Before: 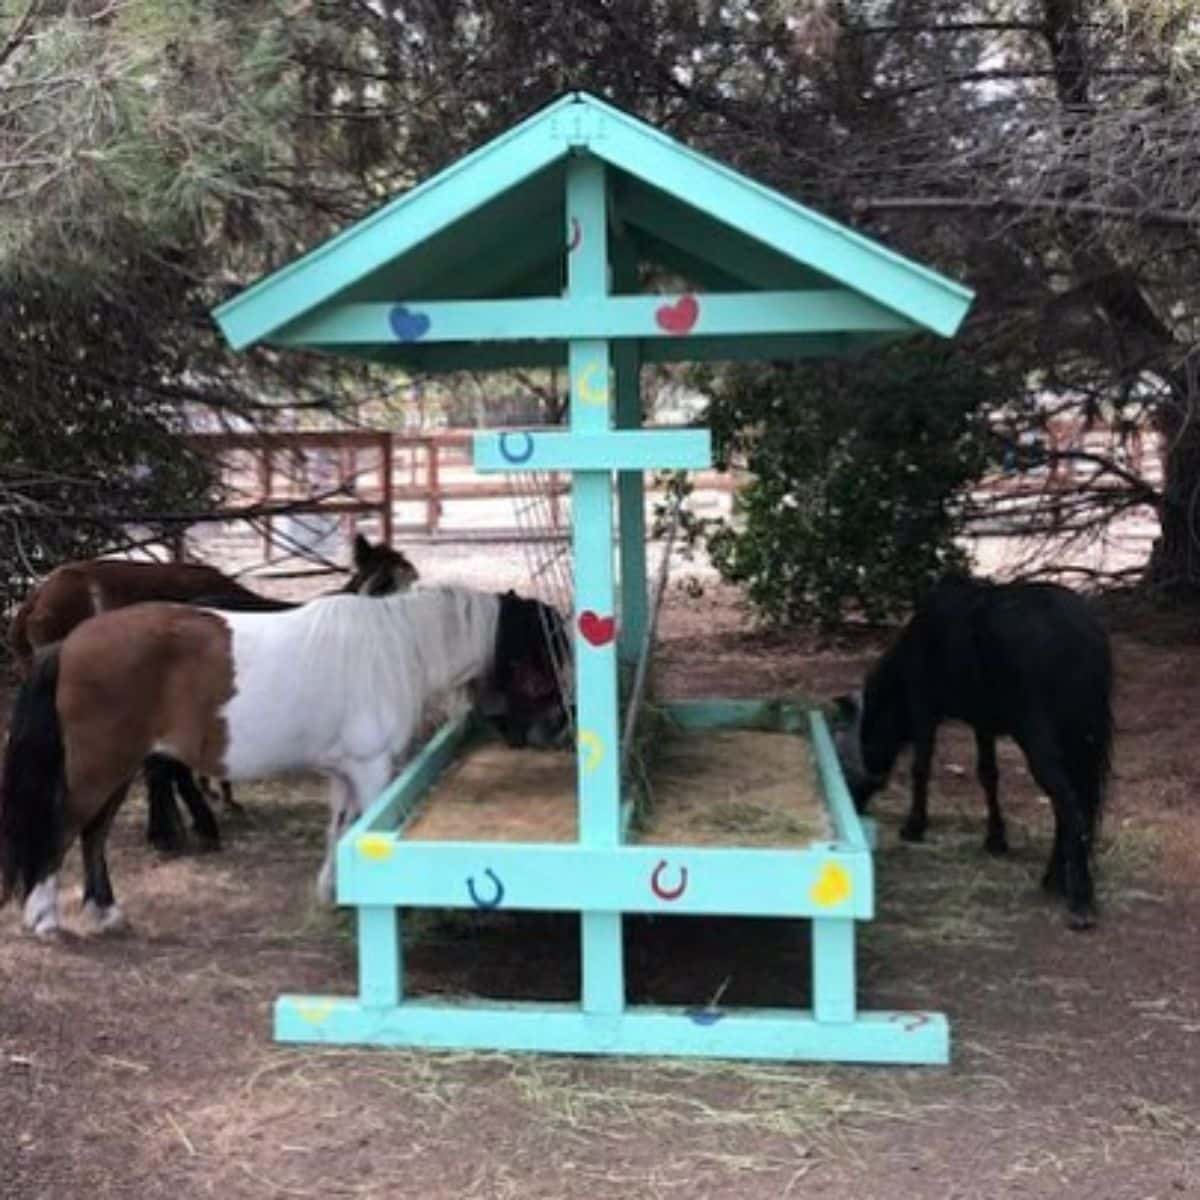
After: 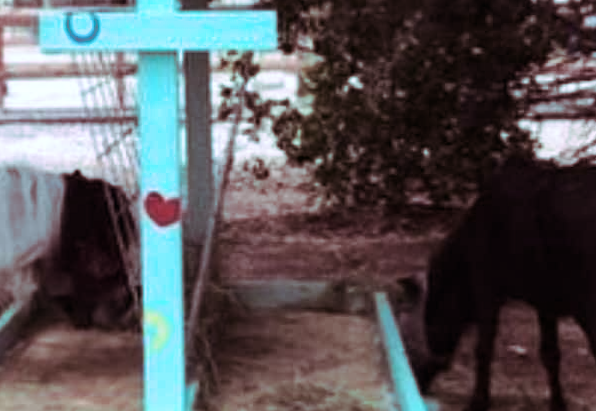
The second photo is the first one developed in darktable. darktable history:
rotate and perspective: rotation 0.174°, lens shift (vertical) 0.013, lens shift (horizontal) 0.019, shear 0.001, automatic cropping original format, crop left 0.007, crop right 0.991, crop top 0.016, crop bottom 0.997
crop: left 36.607%, top 34.735%, right 13.146%, bottom 30.611%
color correction: highlights a* -10.04, highlights b* -10.37
contrast brightness saturation: contrast 0.14
split-toning: highlights › hue 298.8°, highlights › saturation 0.73, compress 41.76%
